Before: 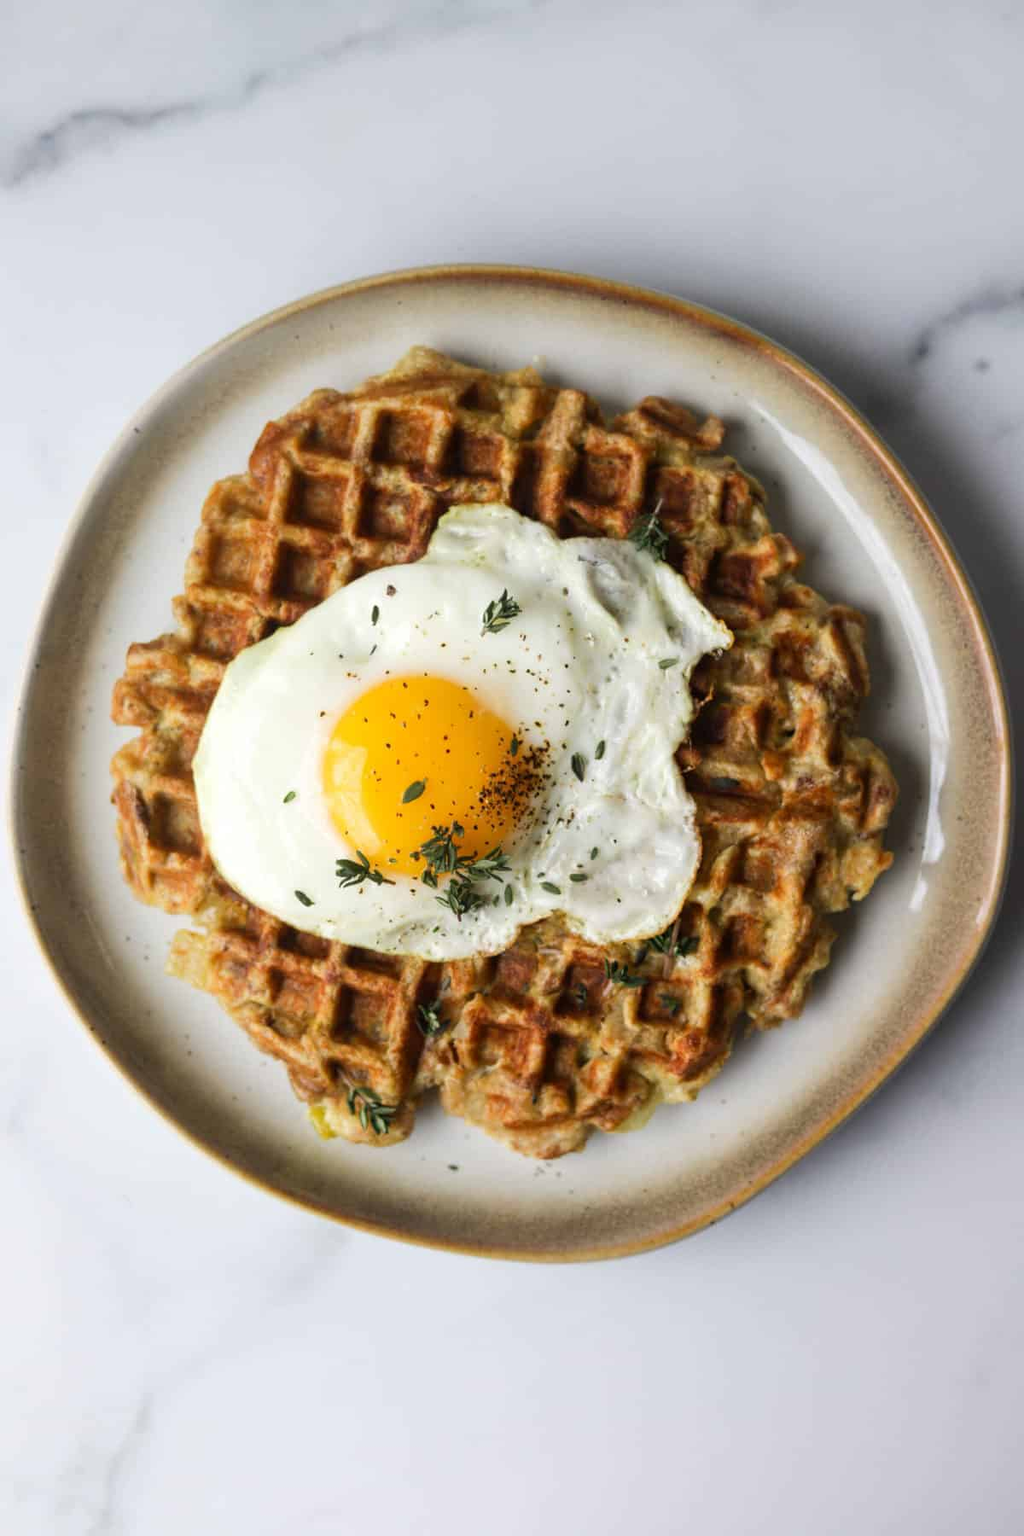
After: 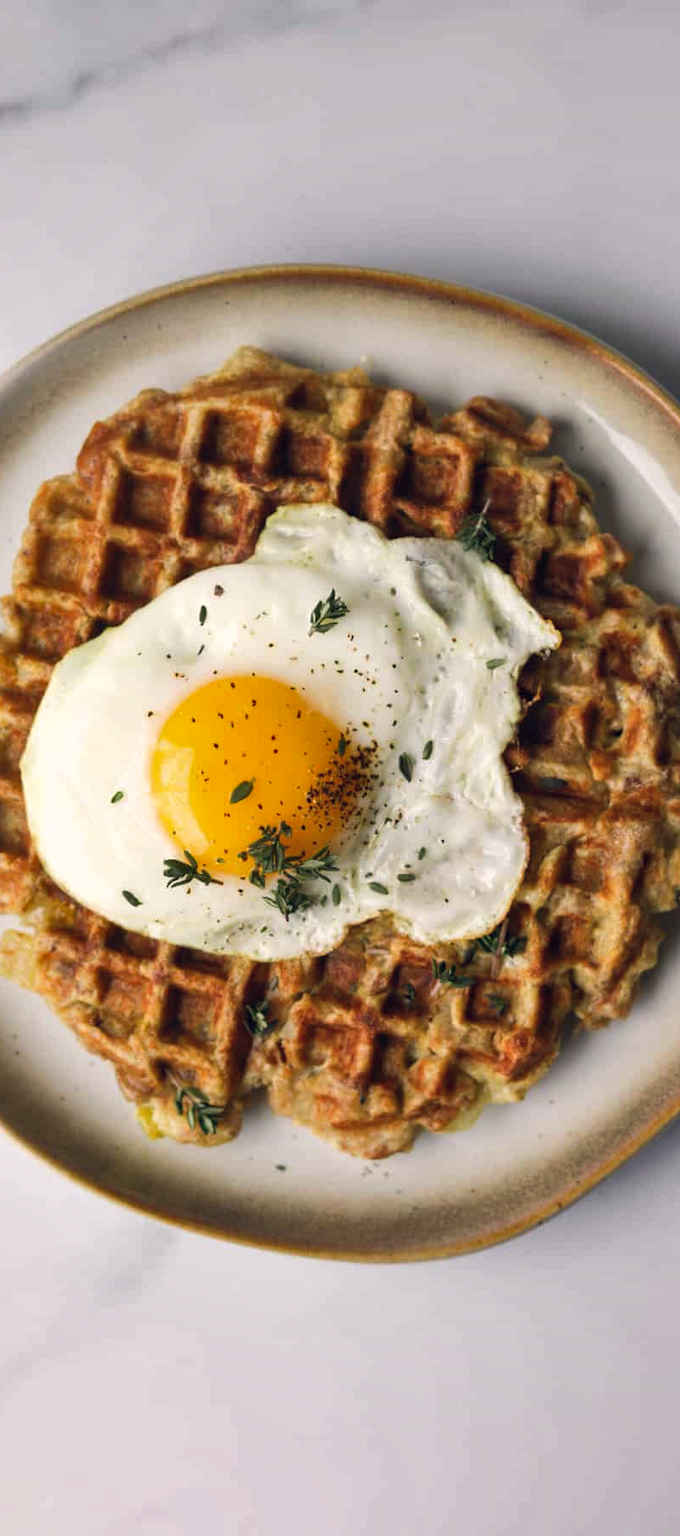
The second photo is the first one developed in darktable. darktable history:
color balance rgb: shadows lift › hue 87.51°, highlights gain › chroma 1.62%, highlights gain › hue 55.1°, global offset › chroma 0.06%, global offset › hue 253.66°, linear chroma grading › global chroma 0.5%
shadows and highlights: shadows color adjustment 97.66%, soften with gaussian
crop: left 16.899%, right 16.556%
